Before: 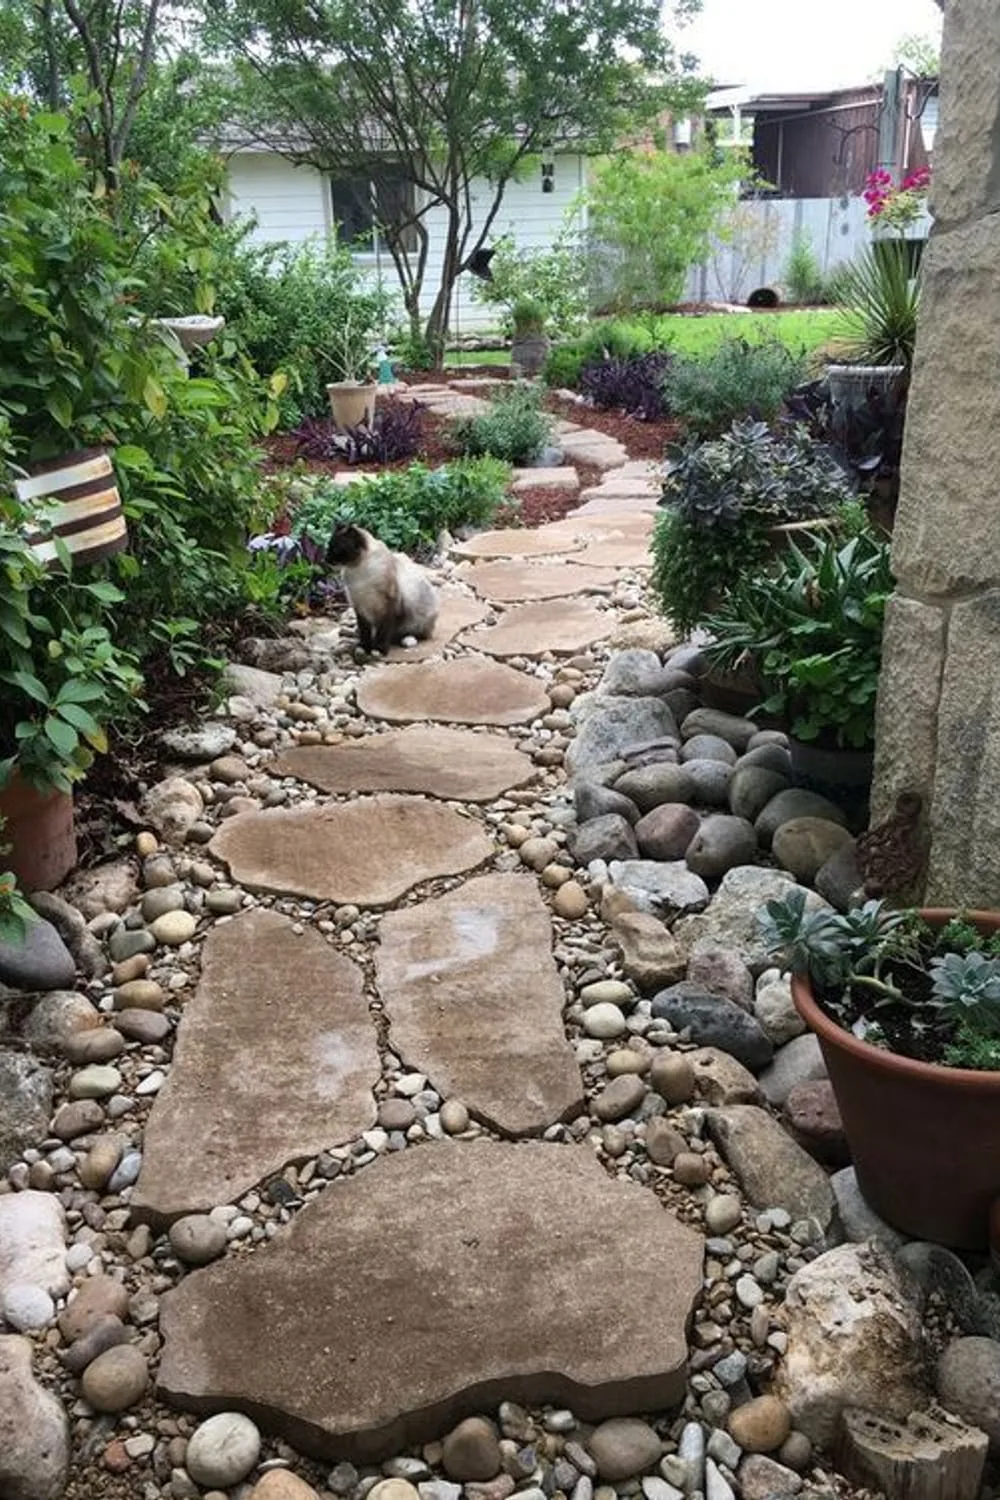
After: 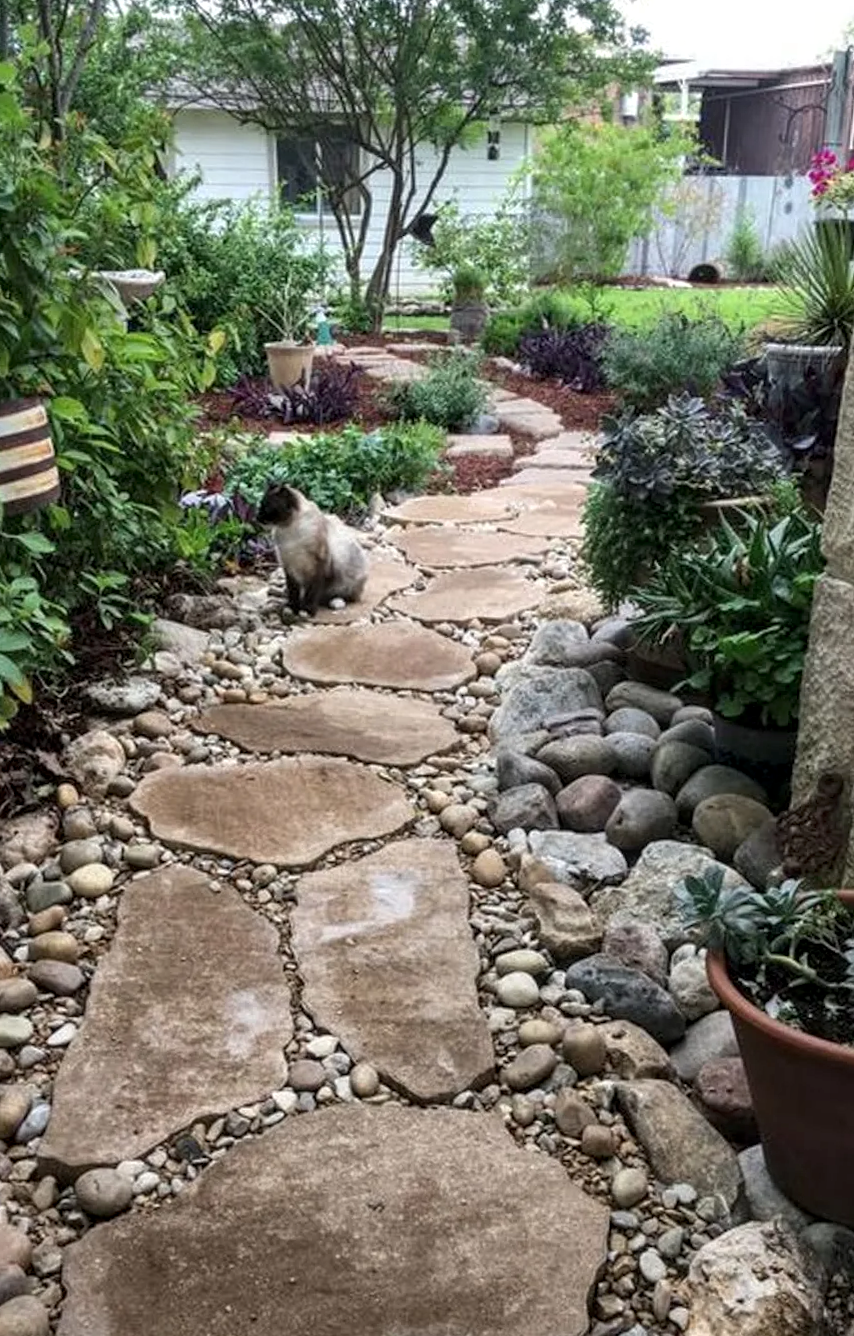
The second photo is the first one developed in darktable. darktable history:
crop: left 9.929%, top 3.475%, right 9.188%, bottom 9.529%
local contrast: on, module defaults
rotate and perspective: rotation 2.17°, automatic cropping off
